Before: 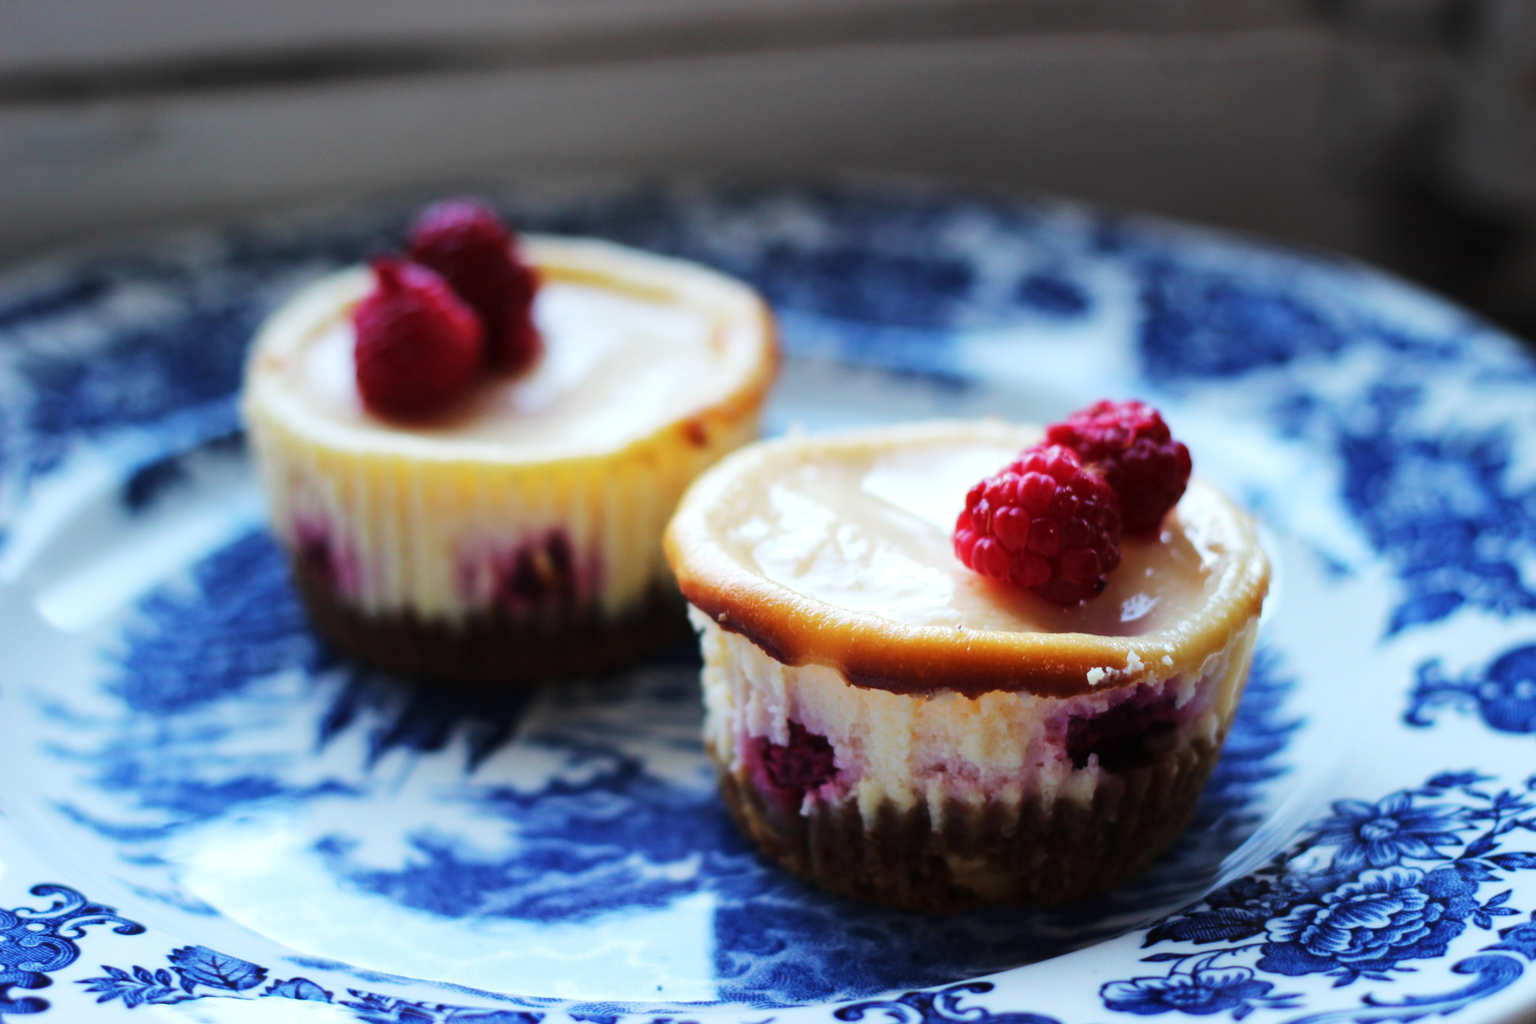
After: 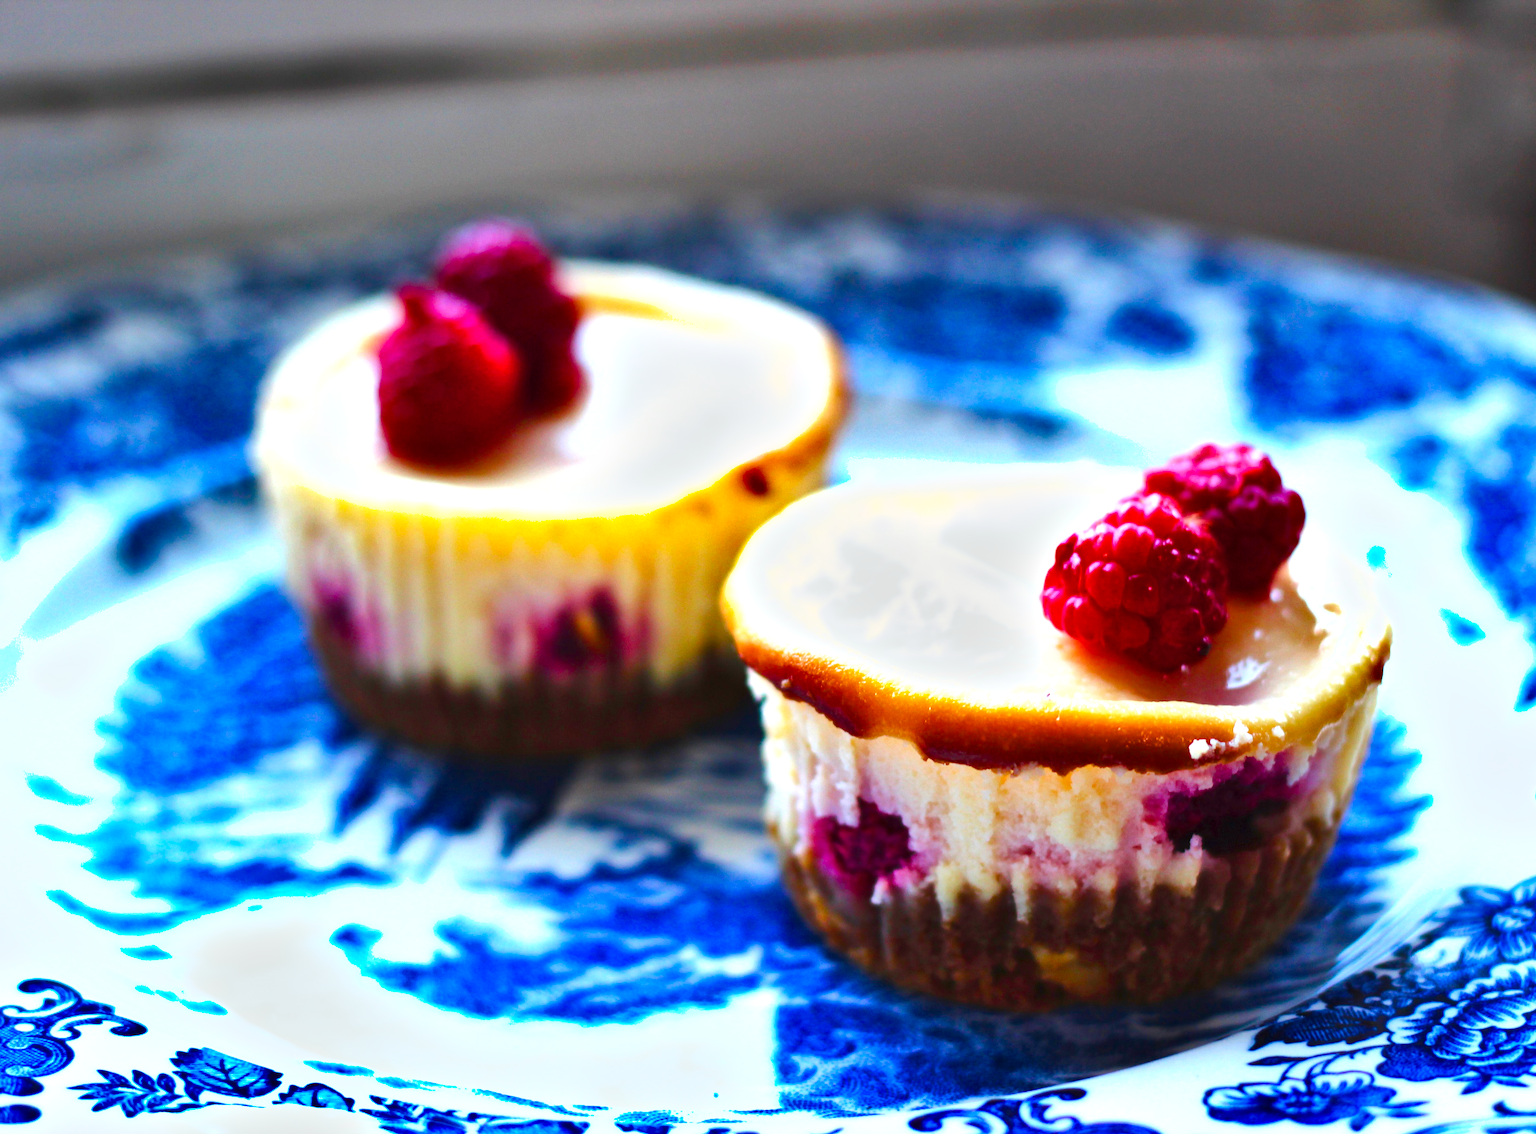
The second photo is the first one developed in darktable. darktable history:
crop and rotate: left 0.901%, right 8.814%
exposure: black level correction 0, exposure 0.894 EV, compensate highlight preservation false
color balance rgb: perceptual saturation grading › global saturation 45.418%, perceptual saturation grading › highlights -50.315%, perceptual saturation grading › shadows 30.25%, global vibrance 33.114%
shadows and highlights: soften with gaussian
